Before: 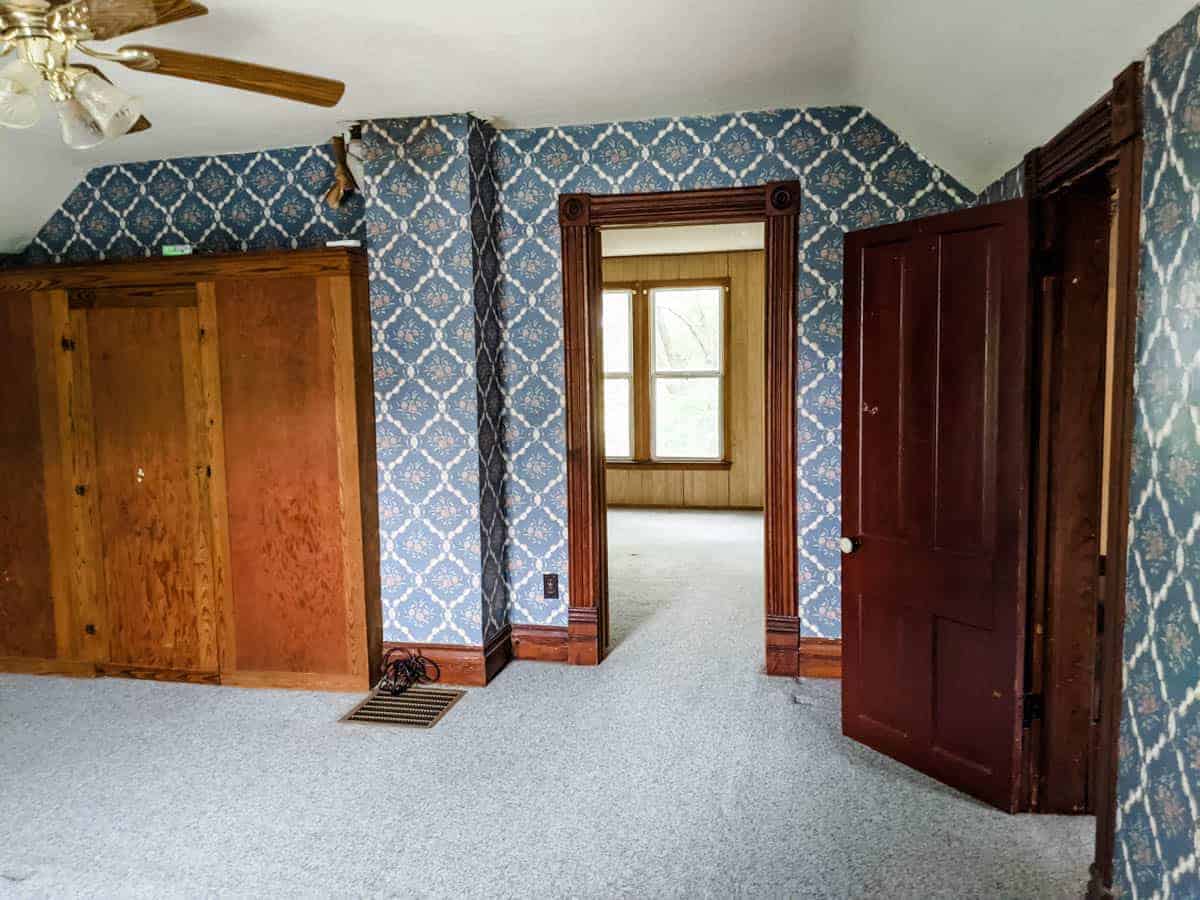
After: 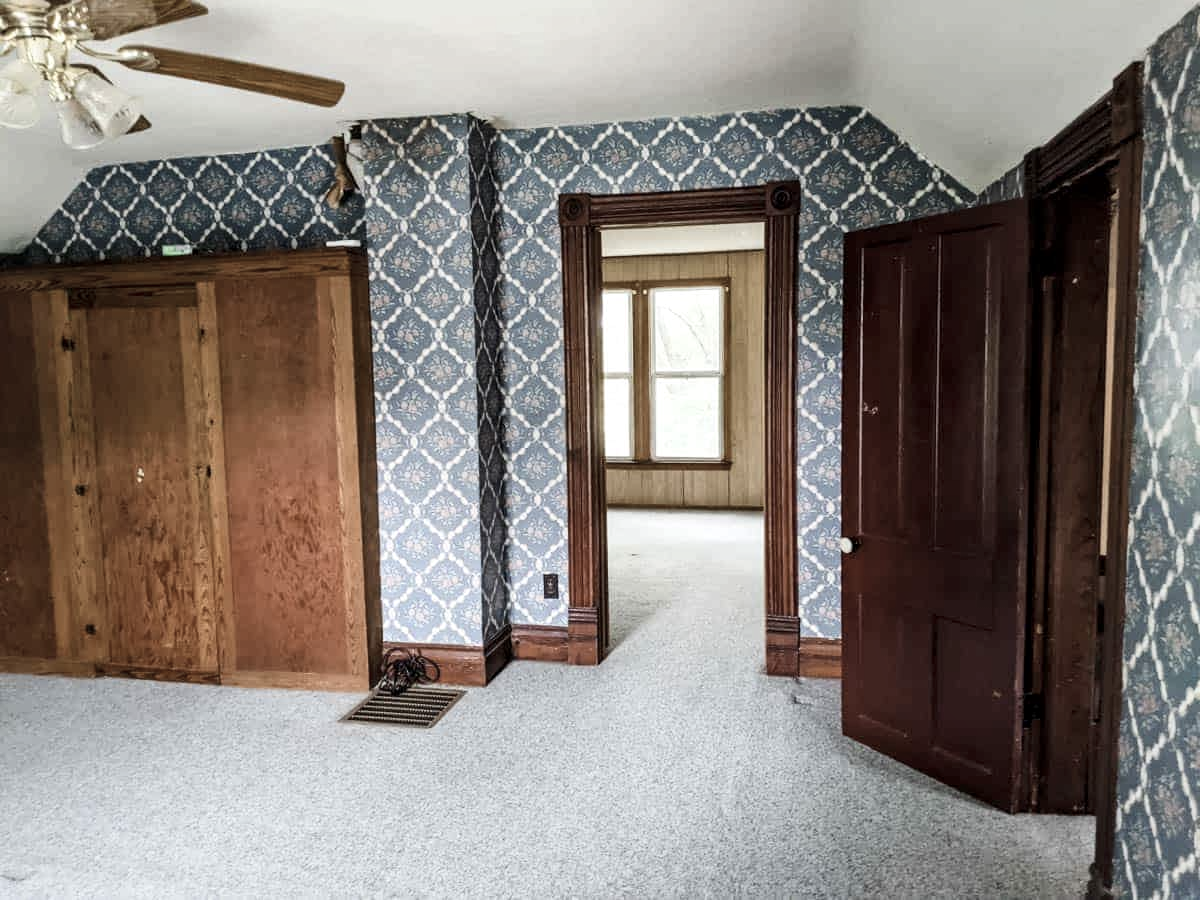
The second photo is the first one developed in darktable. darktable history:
color correction: saturation 0.57
contrast brightness saturation: contrast 0.15, brightness 0.05
local contrast: mode bilateral grid, contrast 20, coarseness 50, detail 120%, midtone range 0.2
